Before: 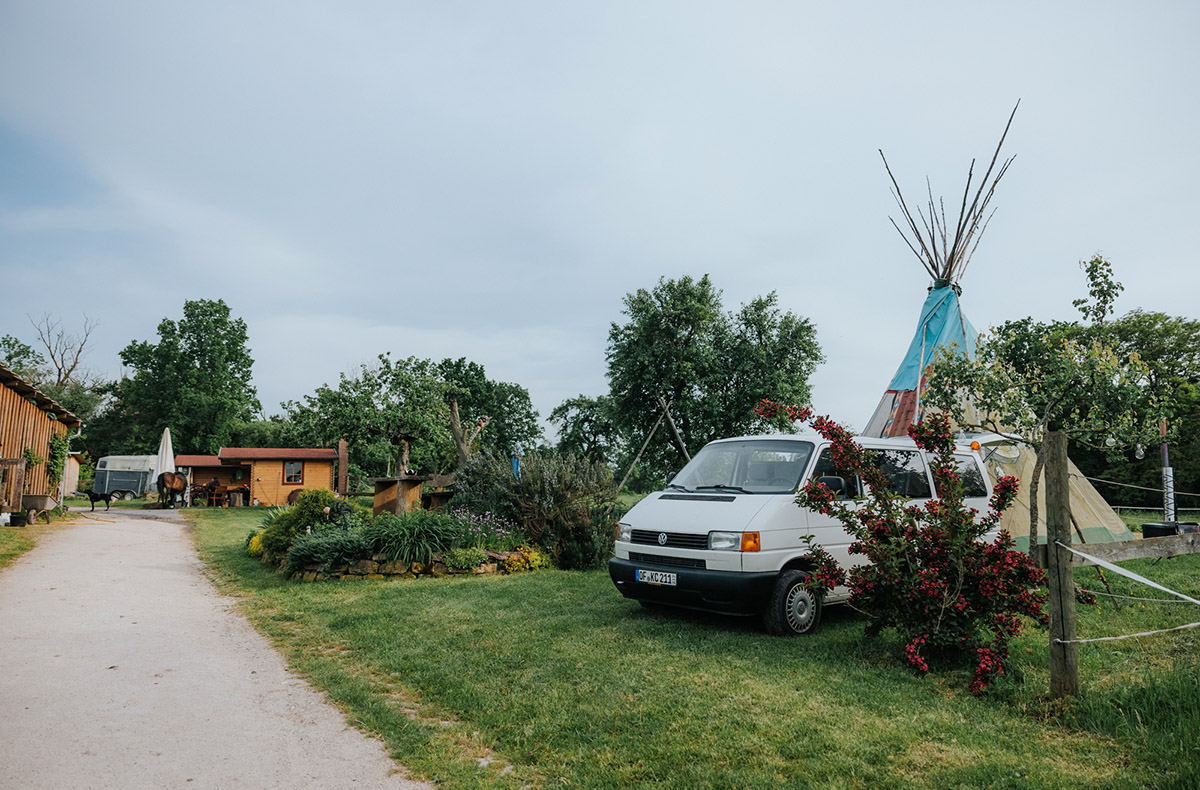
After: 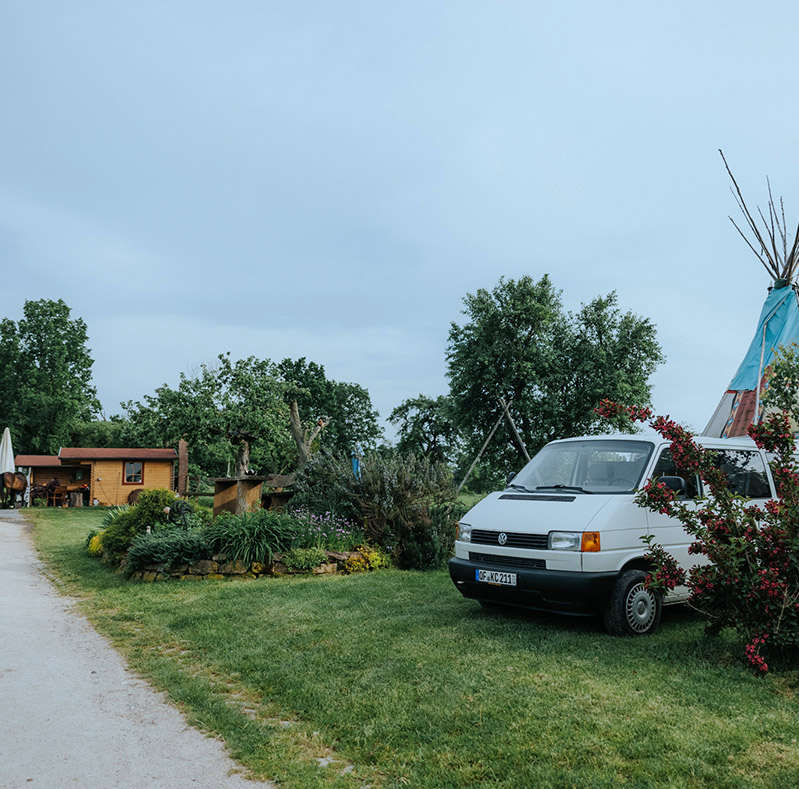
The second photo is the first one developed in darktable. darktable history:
white balance: red 0.925, blue 1.046
crop and rotate: left 13.409%, right 19.924%
